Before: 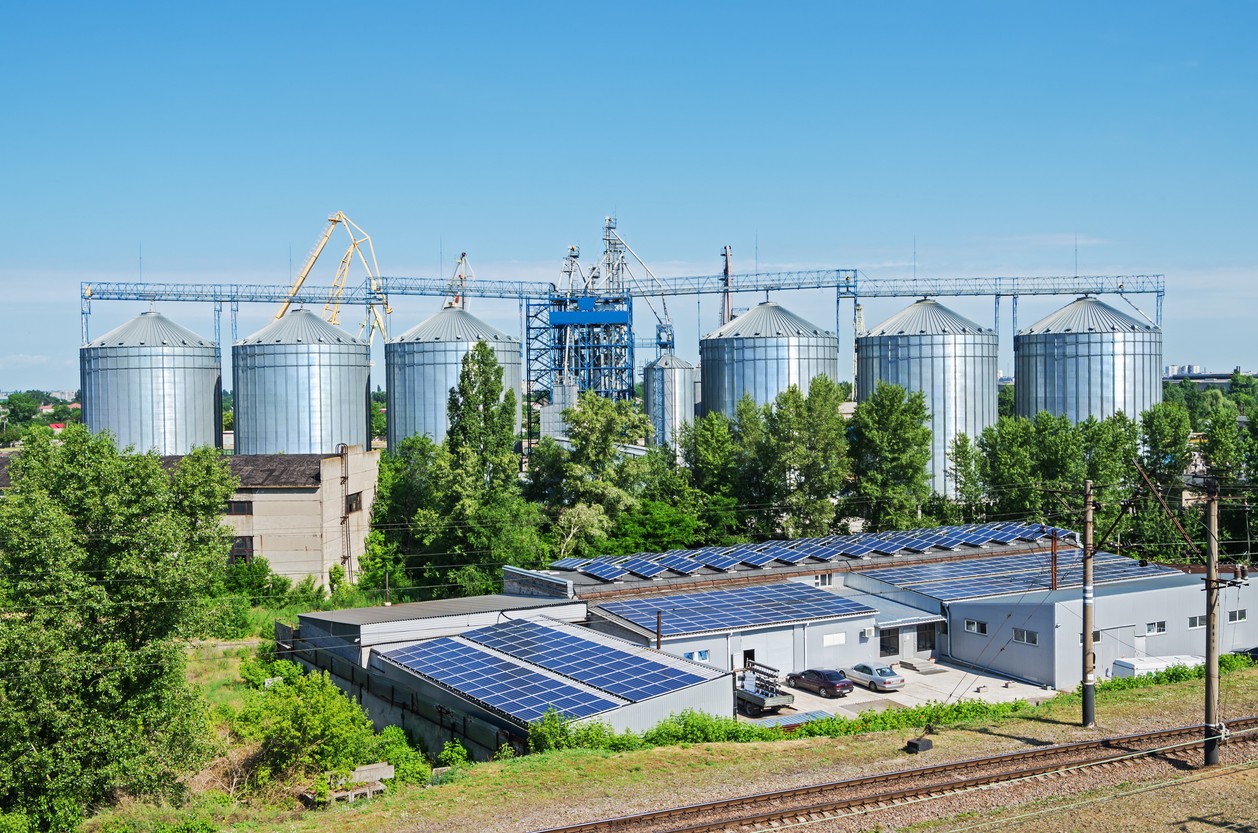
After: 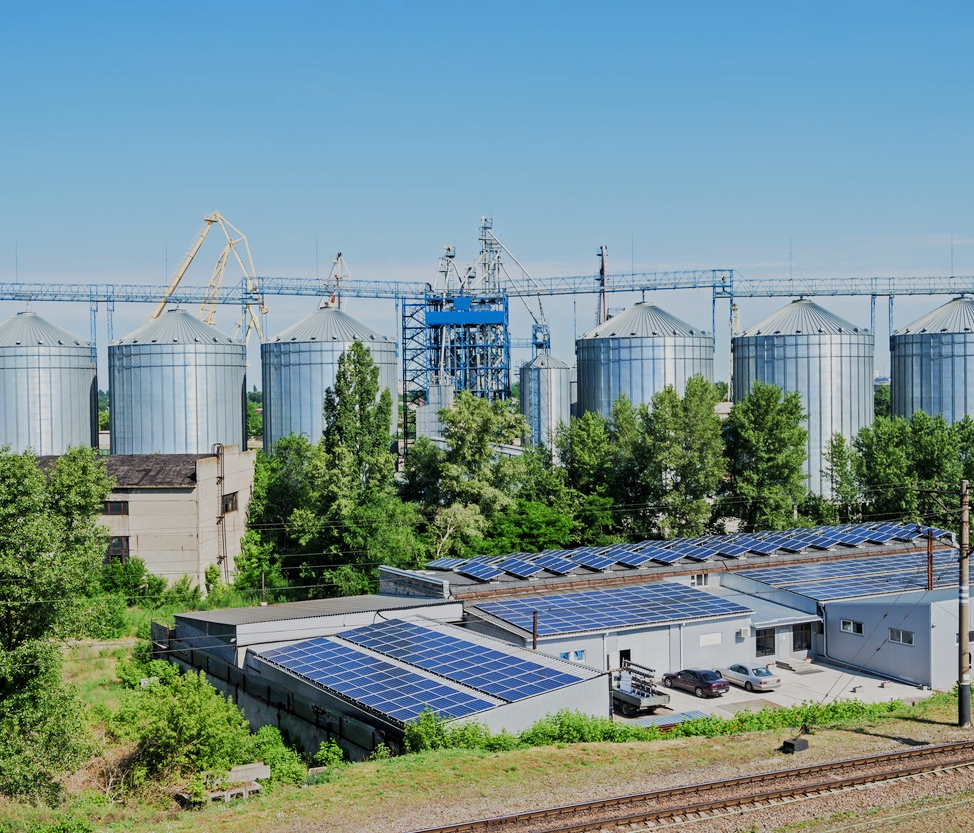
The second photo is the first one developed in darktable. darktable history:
filmic rgb: middle gray luminance 18.42%, black relative exposure -11.25 EV, white relative exposure 3.75 EV, threshold 6 EV, target black luminance 0%, hardness 5.87, latitude 57.4%, contrast 0.963, shadows ↔ highlights balance 49.98%, add noise in highlights 0, preserve chrominance luminance Y, color science v3 (2019), use custom middle-gray values true, iterations of high-quality reconstruction 0, contrast in highlights soft, enable highlight reconstruction true
crop: left 9.88%, right 12.664%
